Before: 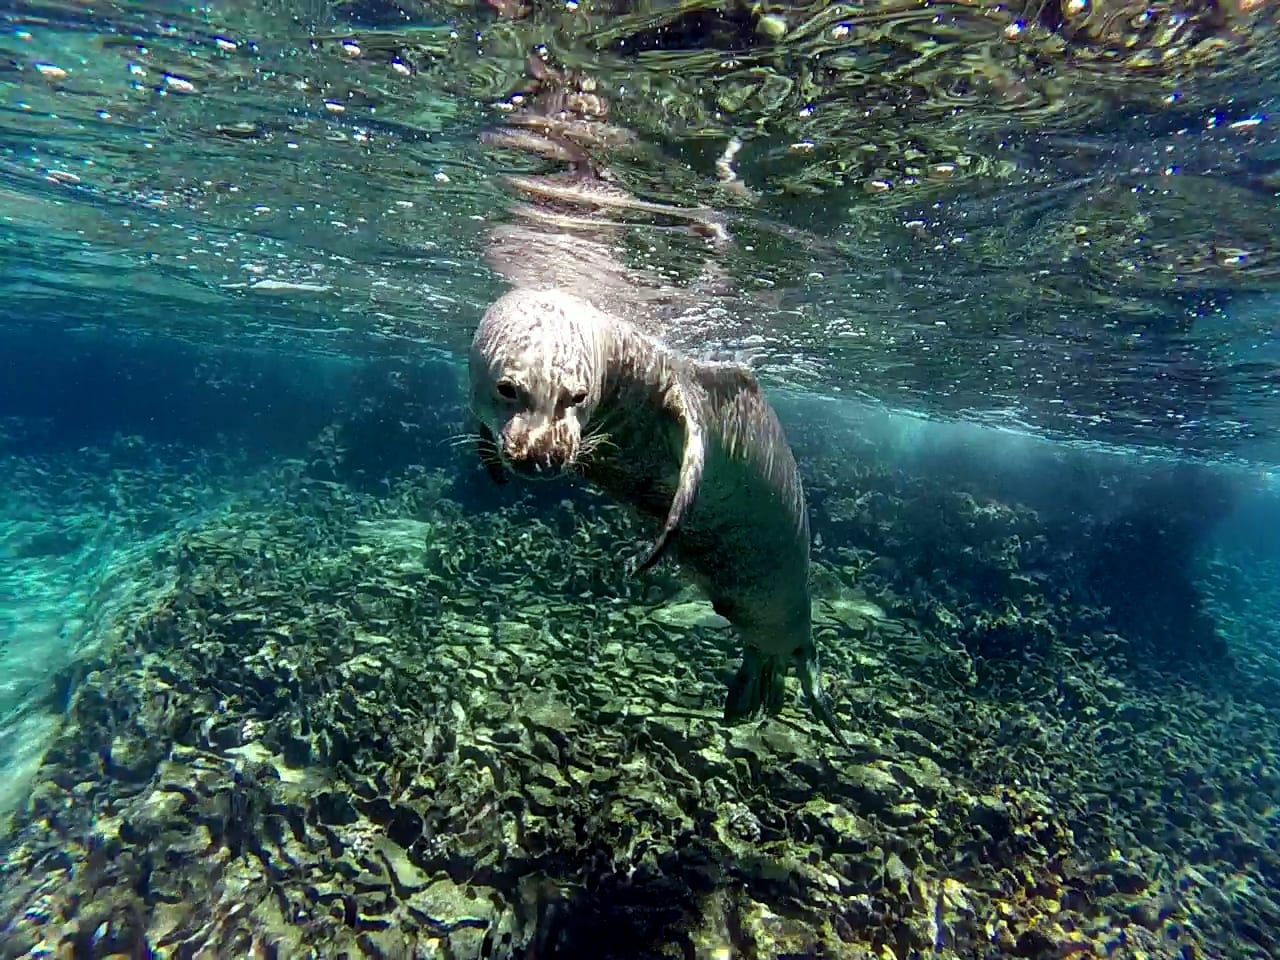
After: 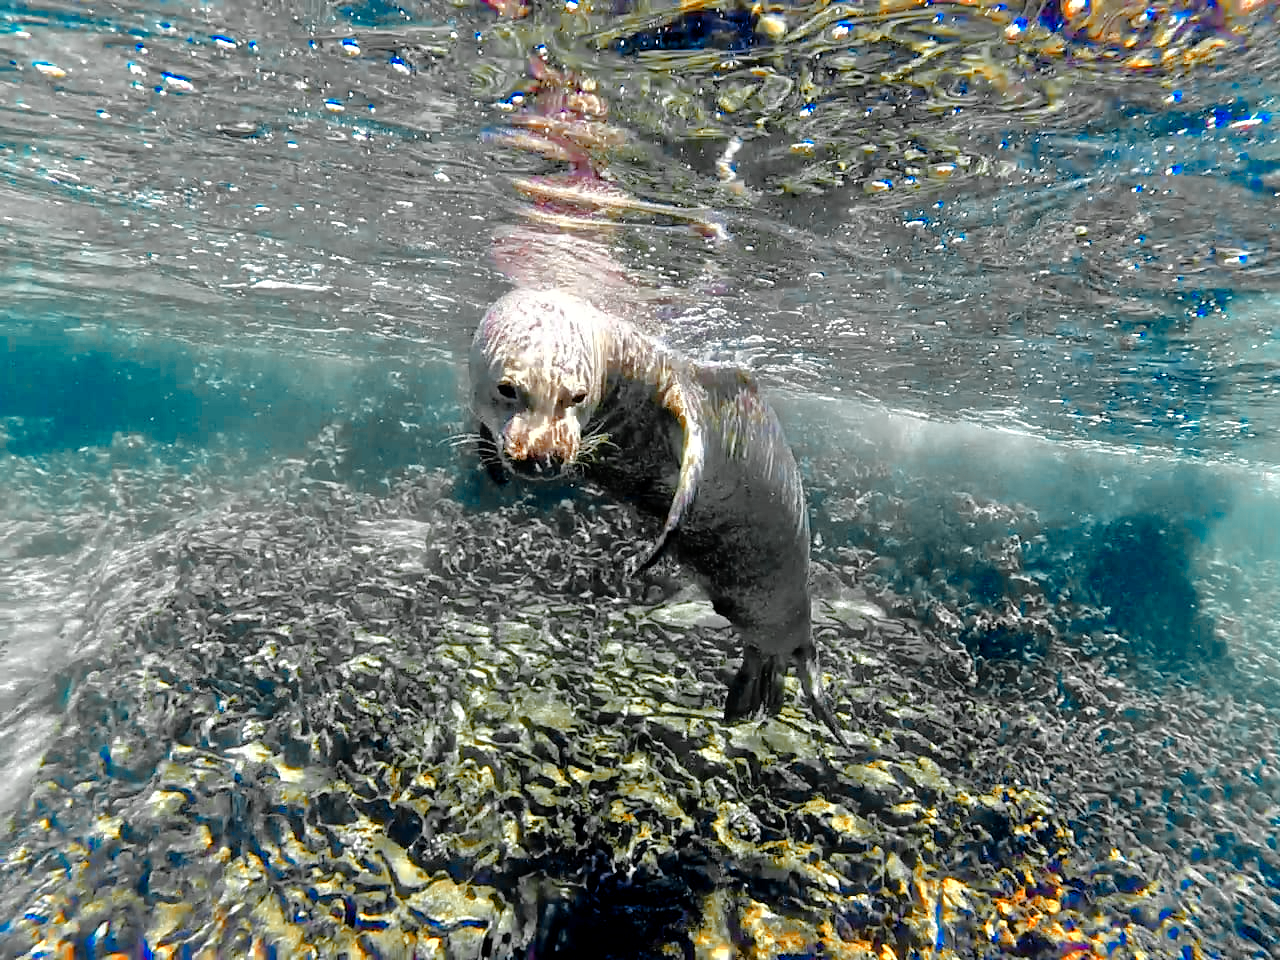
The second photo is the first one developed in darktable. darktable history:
color zones: curves: ch0 [(0.009, 0.528) (0.136, 0.6) (0.255, 0.586) (0.39, 0.528) (0.522, 0.584) (0.686, 0.736) (0.849, 0.561)]; ch1 [(0.045, 0.781) (0.14, 0.416) (0.257, 0.695) (0.442, 0.032) (0.738, 0.338) (0.818, 0.632) (0.891, 0.741) (1, 0.704)]; ch2 [(0, 0.667) (0.141, 0.52) (0.26, 0.37) (0.474, 0.432) (0.743, 0.286)]
color balance rgb: highlights gain › chroma 0.149%, highlights gain › hue 331.83°, perceptual saturation grading › global saturation 23.13%, perceptual saturation grading › highlights -23.831%, perceptual saturation grading › mid-tones 24.022%, perceptual saturation grading › shadows 39.462%, global vibrance 20%
tone equalizer: -7 EV 0.159 EV, -6 EV 0.629 EV, -5 EV 1.12 EV, -4 EV 1.3 EV, -3 EV 1.14 EV, -2 EV 0.6 EV, -1 EV 0.158 EV
